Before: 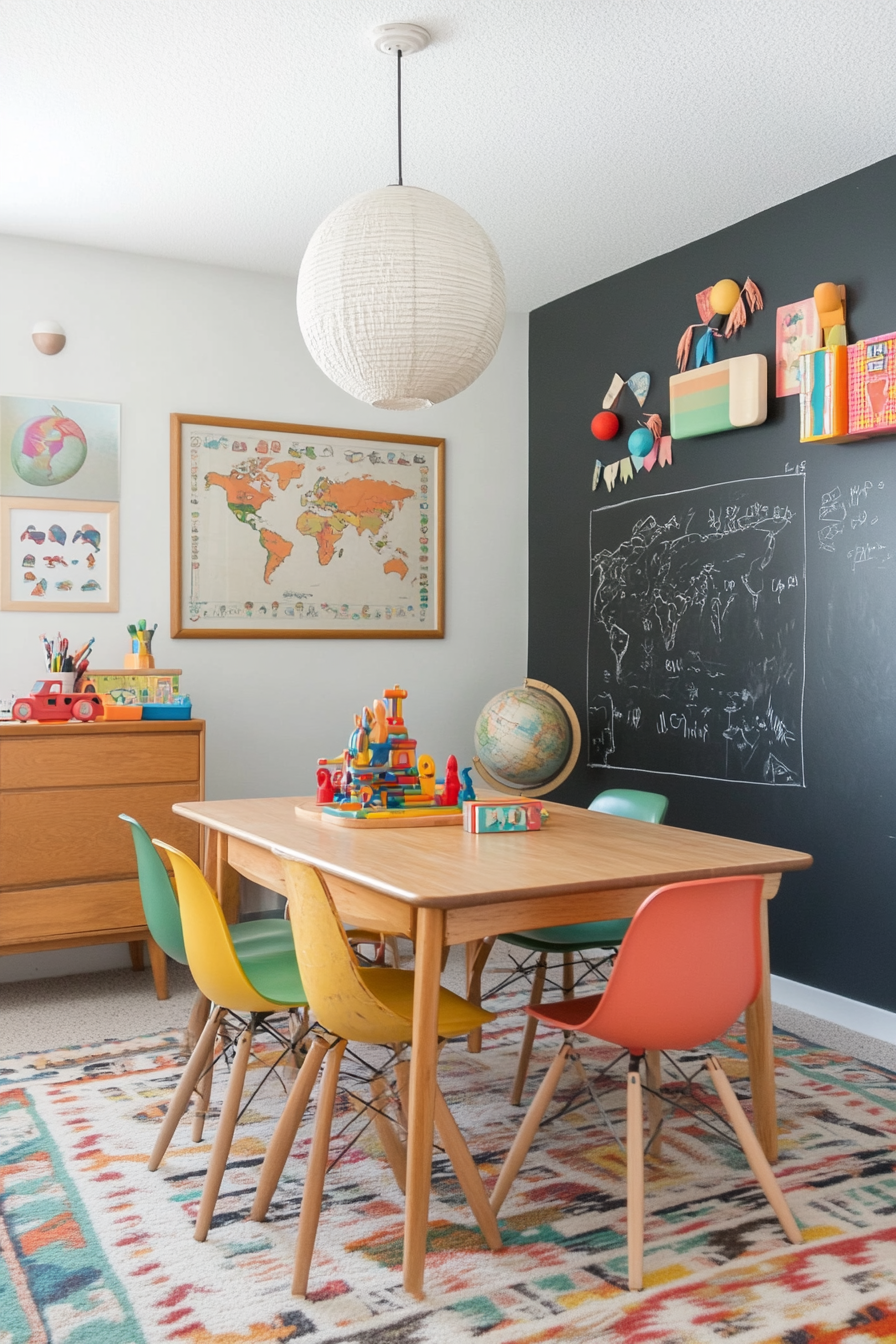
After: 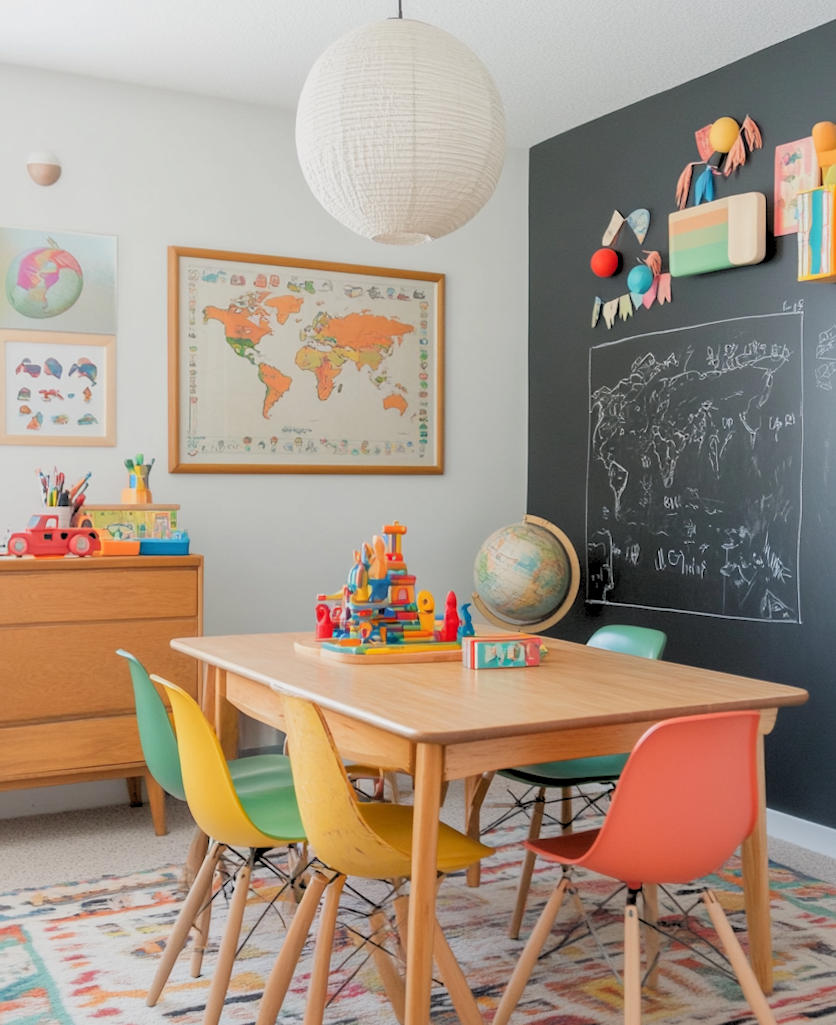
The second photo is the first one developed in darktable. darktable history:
crop and rotate: angle 0.03°, top 11.643%, right 5.651%, bottom 11.189%
rgb levels: preserve colors sum RGB, levels [[0.038, 0.433, 0.934], [0, 0.5, 1], [0, 0.5, 1]]
rotate and perspective: rotation 0.174°, lens shift (vertical) 0.013, lens shift (horizontal) 0.019, shear 0.001, automatic cropping original format, crop left 0.007, crop right 0.991, crop top 0.016, crop bottom 0.997
